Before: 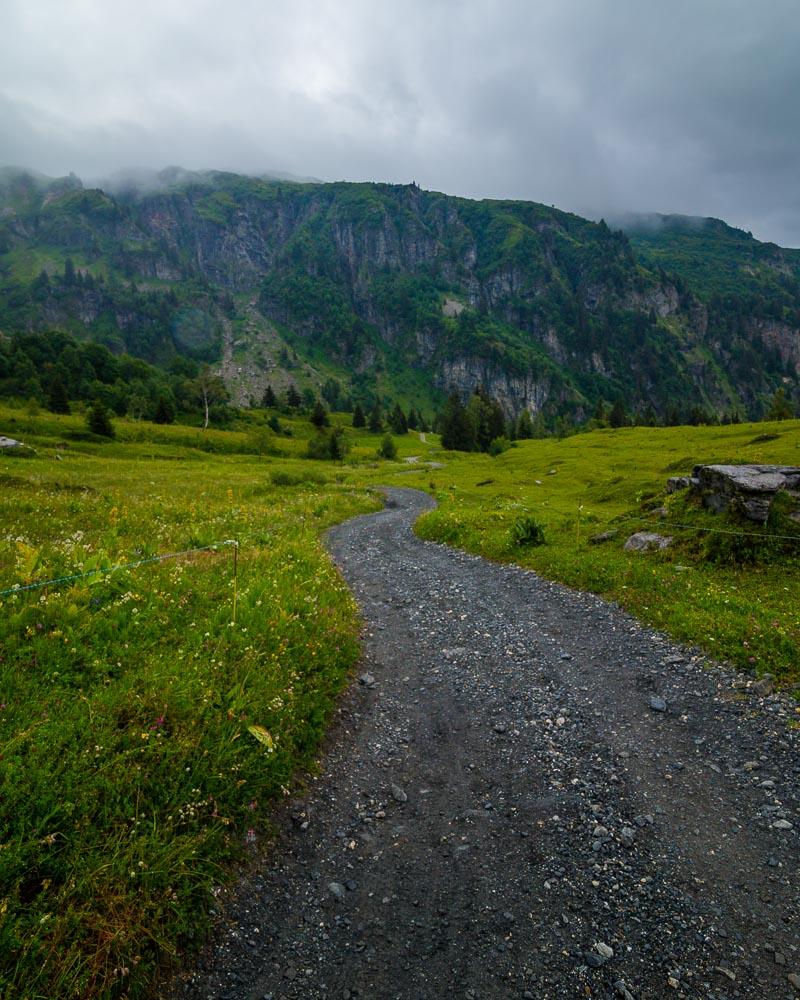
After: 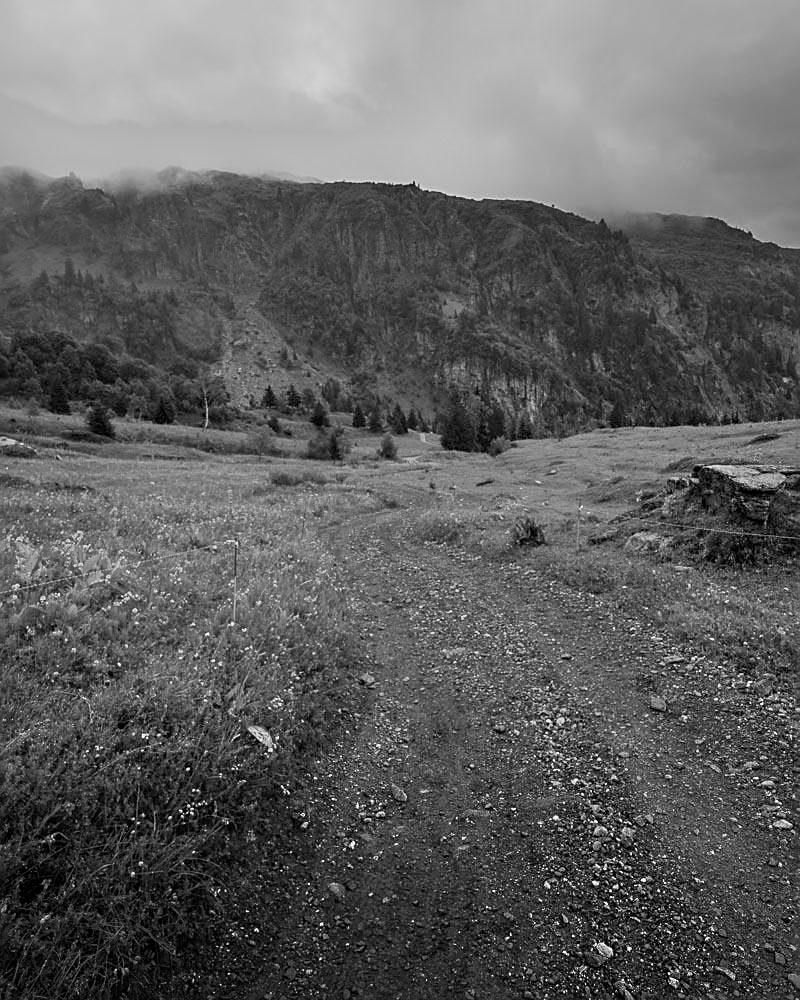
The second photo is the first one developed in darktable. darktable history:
sharpen: on, module defaults
monochrome: on, module defaults
tone equalizer: -7 EV -0.63 EV, -6 EV 1 EV, -5 EV -0.45 EV, -4 EV 0.43 EV, -3 EV 0.41 EV, -2 EV 0.15 EV, -1 EV -0.15 EV, +0 EV -0.39 EV, smoothing diameter 25%, edges refinement/feathering 10, preserve details guided filter
